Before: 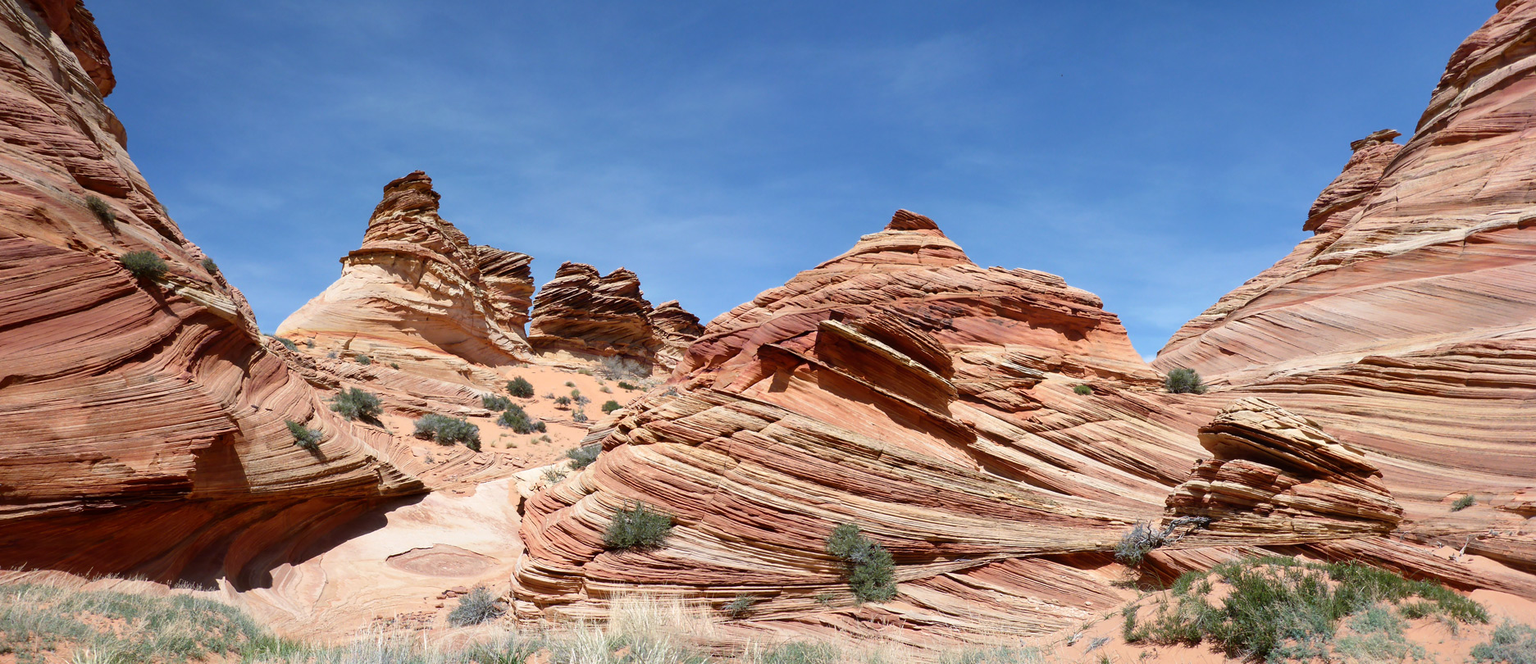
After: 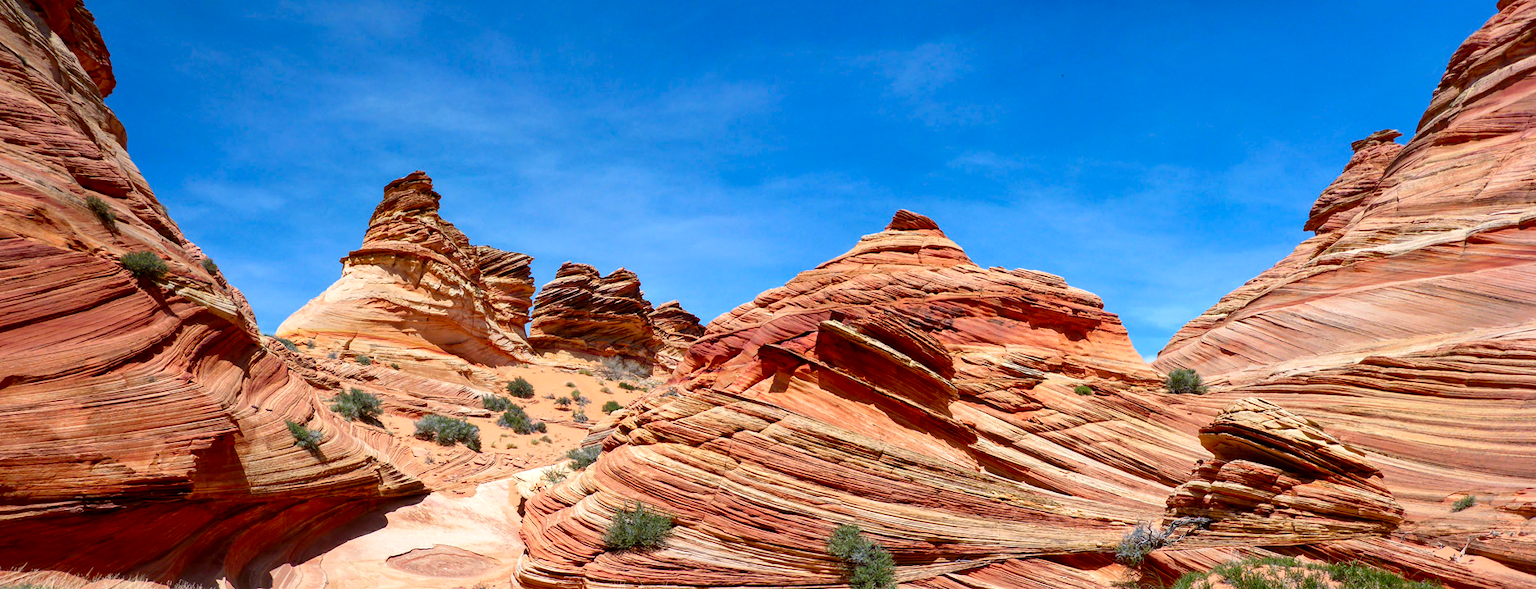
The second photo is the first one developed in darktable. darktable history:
local contrast: highlights 96%, shadows 90%, detail 160%, midtone range 0.2
crop and rotate: top 0%, bottom 11.353%
contrast brightness saturation: saturation 0.505
